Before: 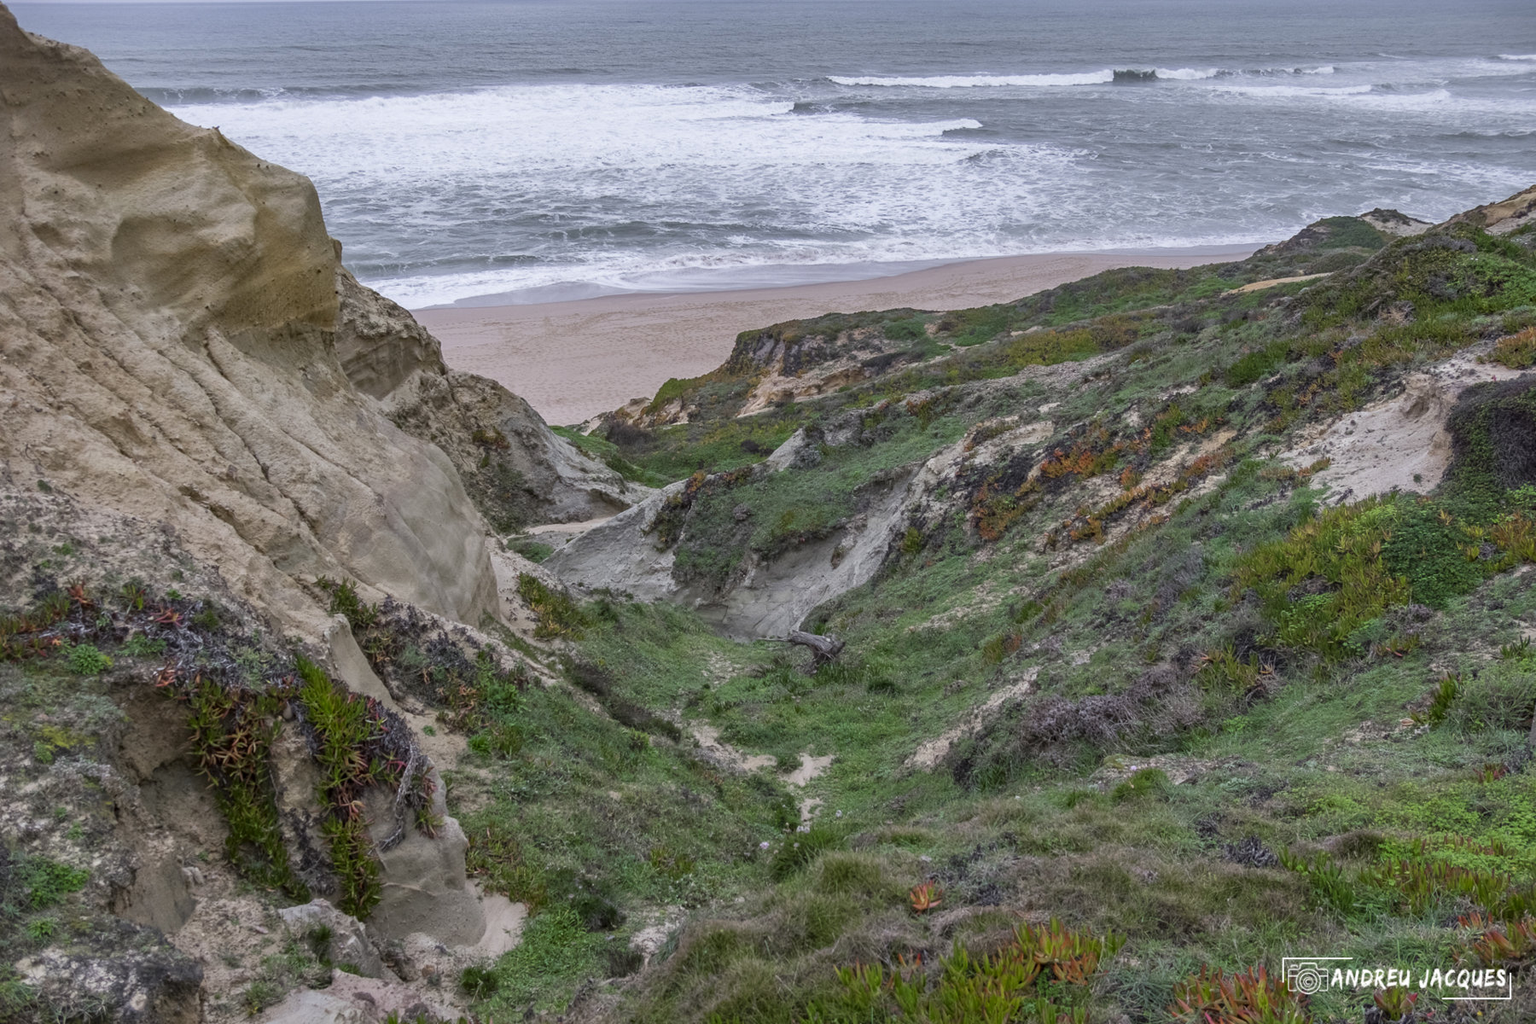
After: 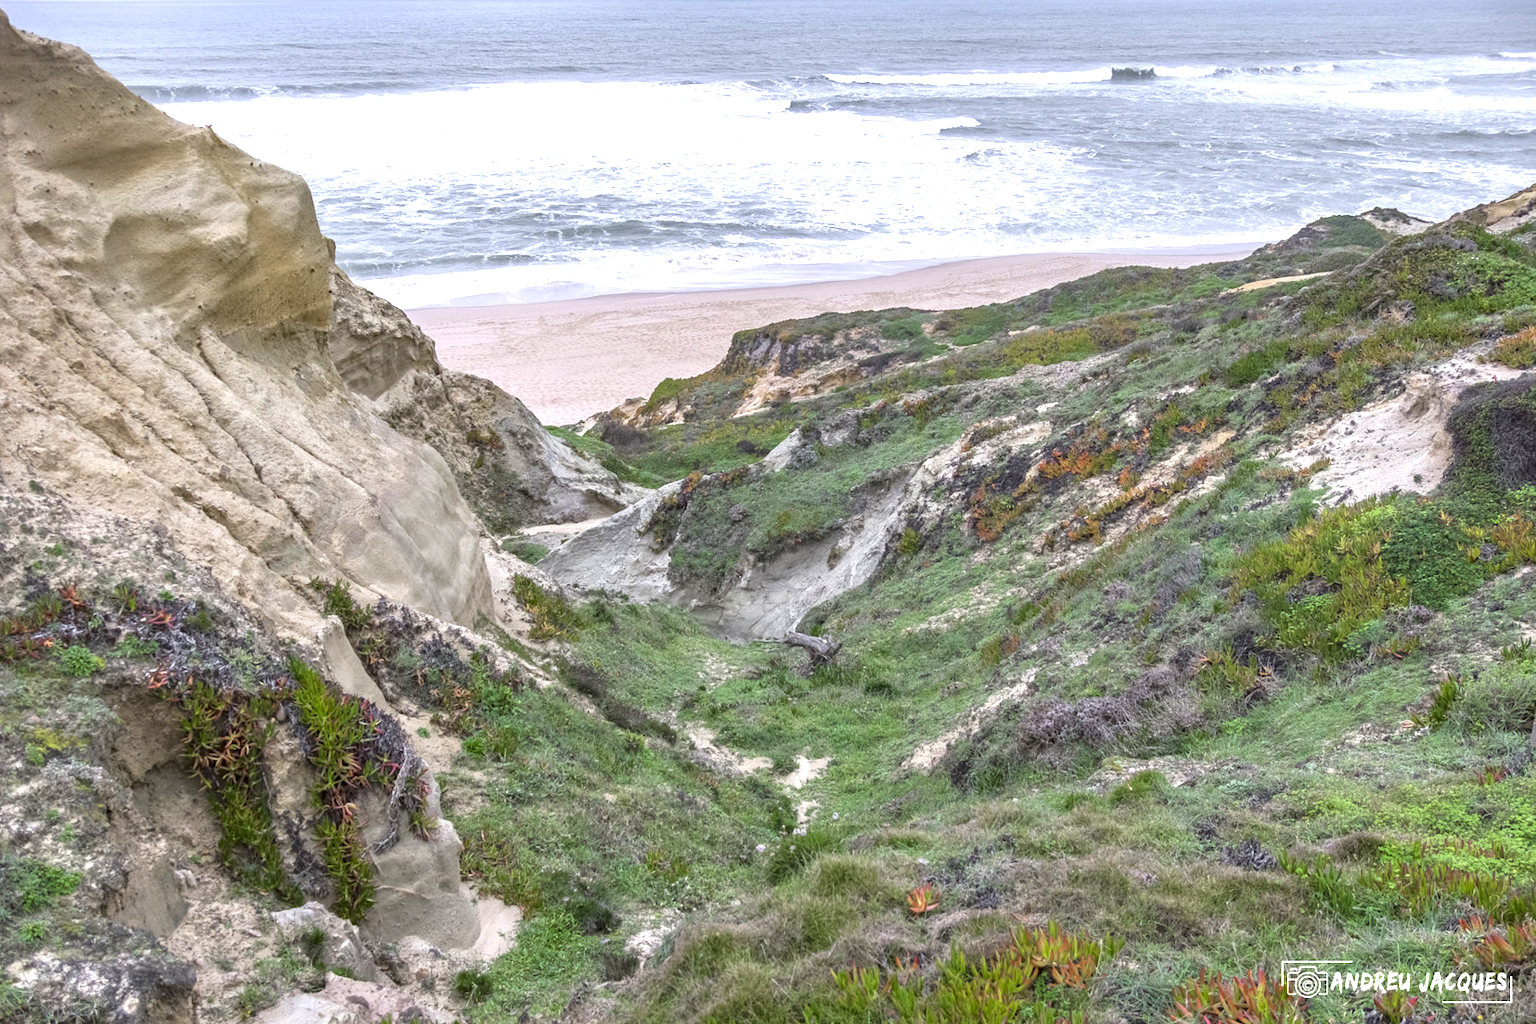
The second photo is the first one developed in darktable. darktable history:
crop and rotate: left 0.568%, top 0.27%, bottom 0.295%
exposure: black level correction 0, exposure 1.105 EV, compensate highlight preservation false
